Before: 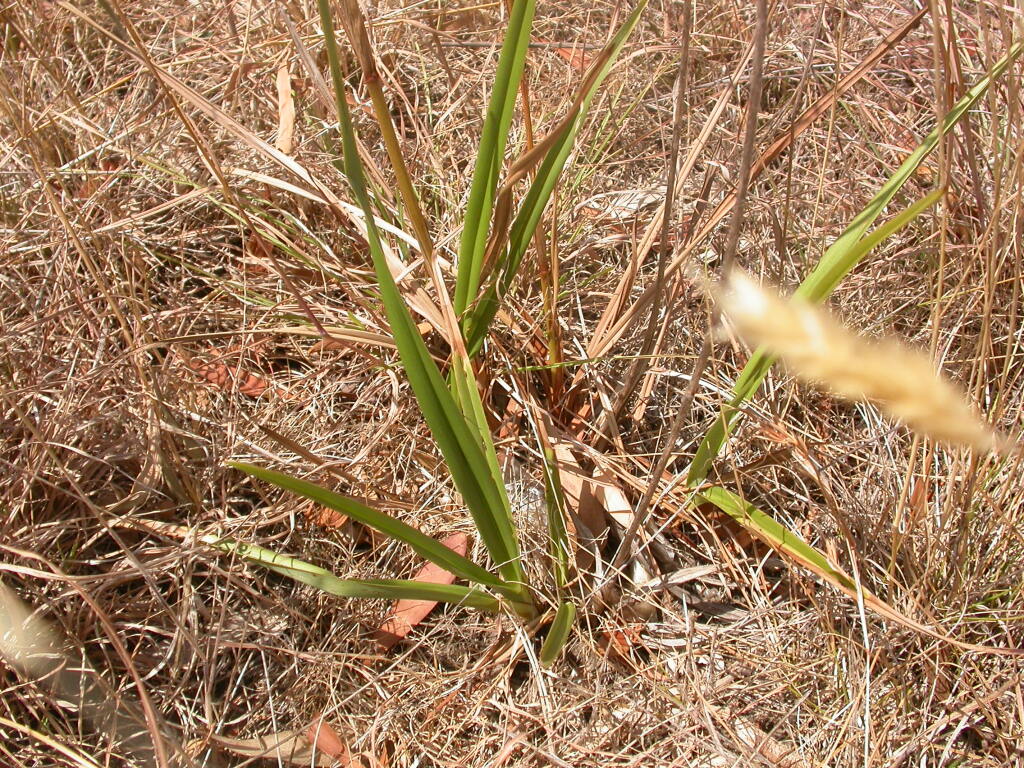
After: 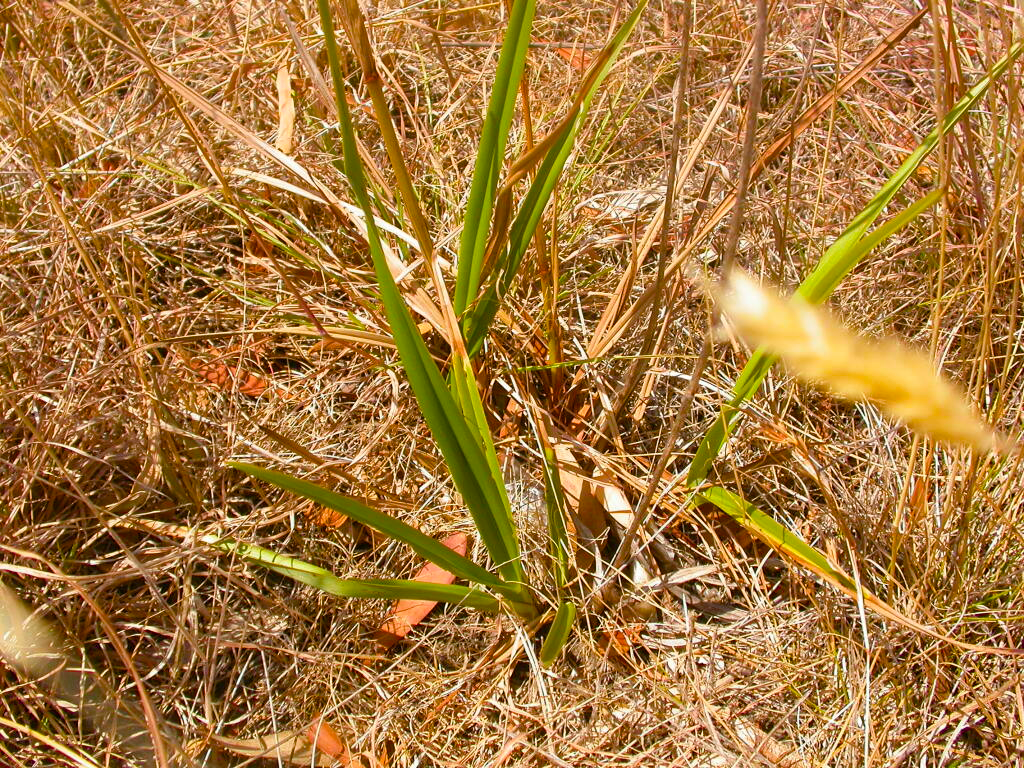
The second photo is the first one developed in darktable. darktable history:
color balance rgb: shadows lift › chroma 2.049%, shadows lift › hue 247.28°, perceptual saturation grading › global saturation 35.782%, perceptual saturation grading › shadows 34.944%, global vibrance 20%
